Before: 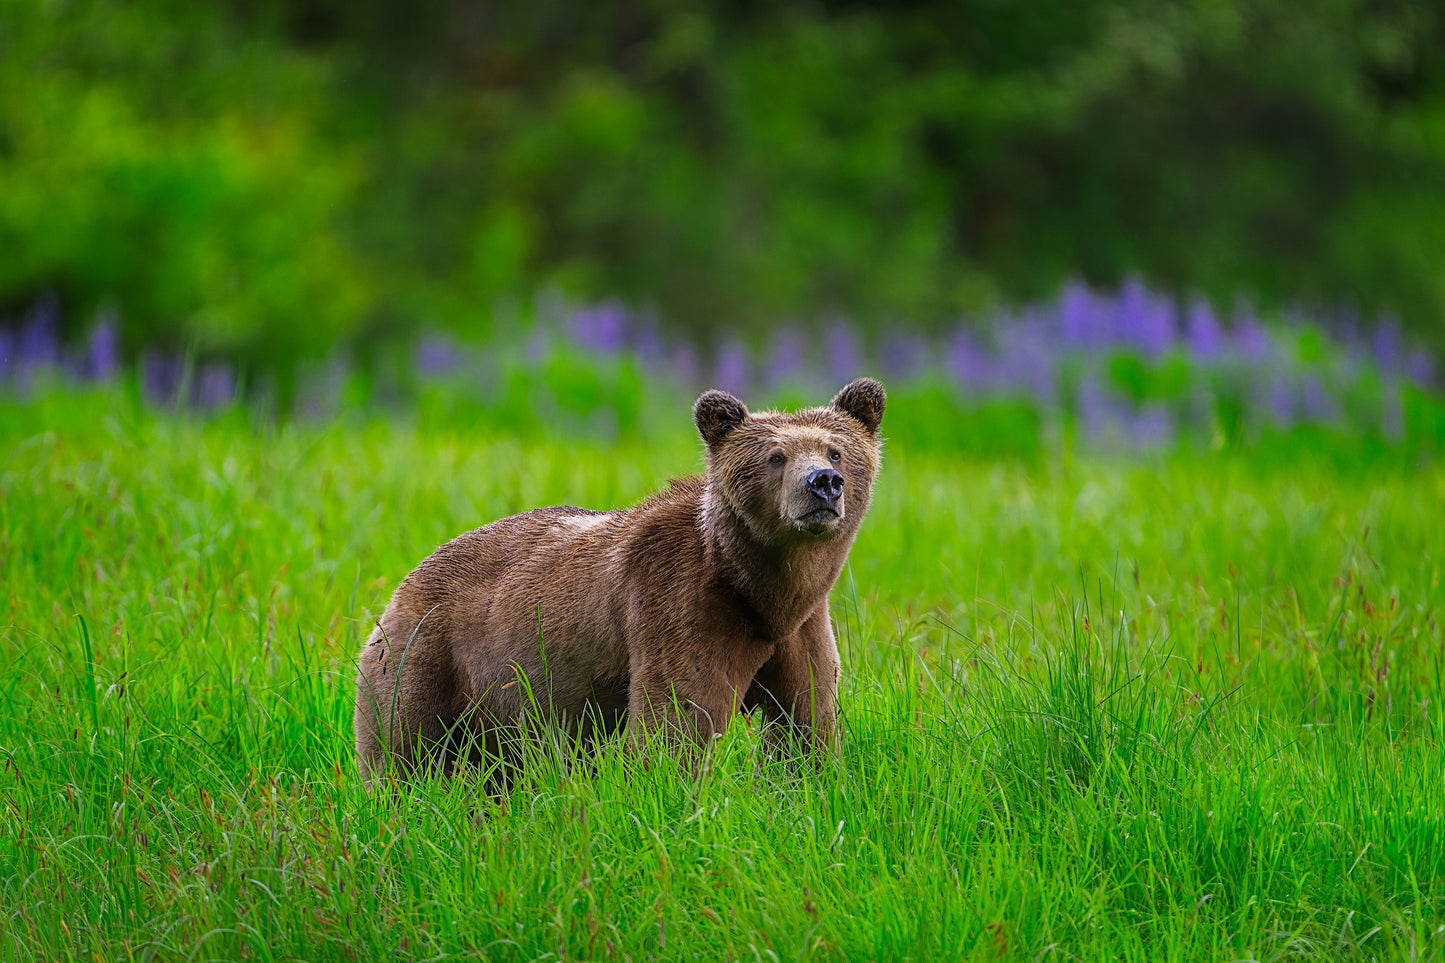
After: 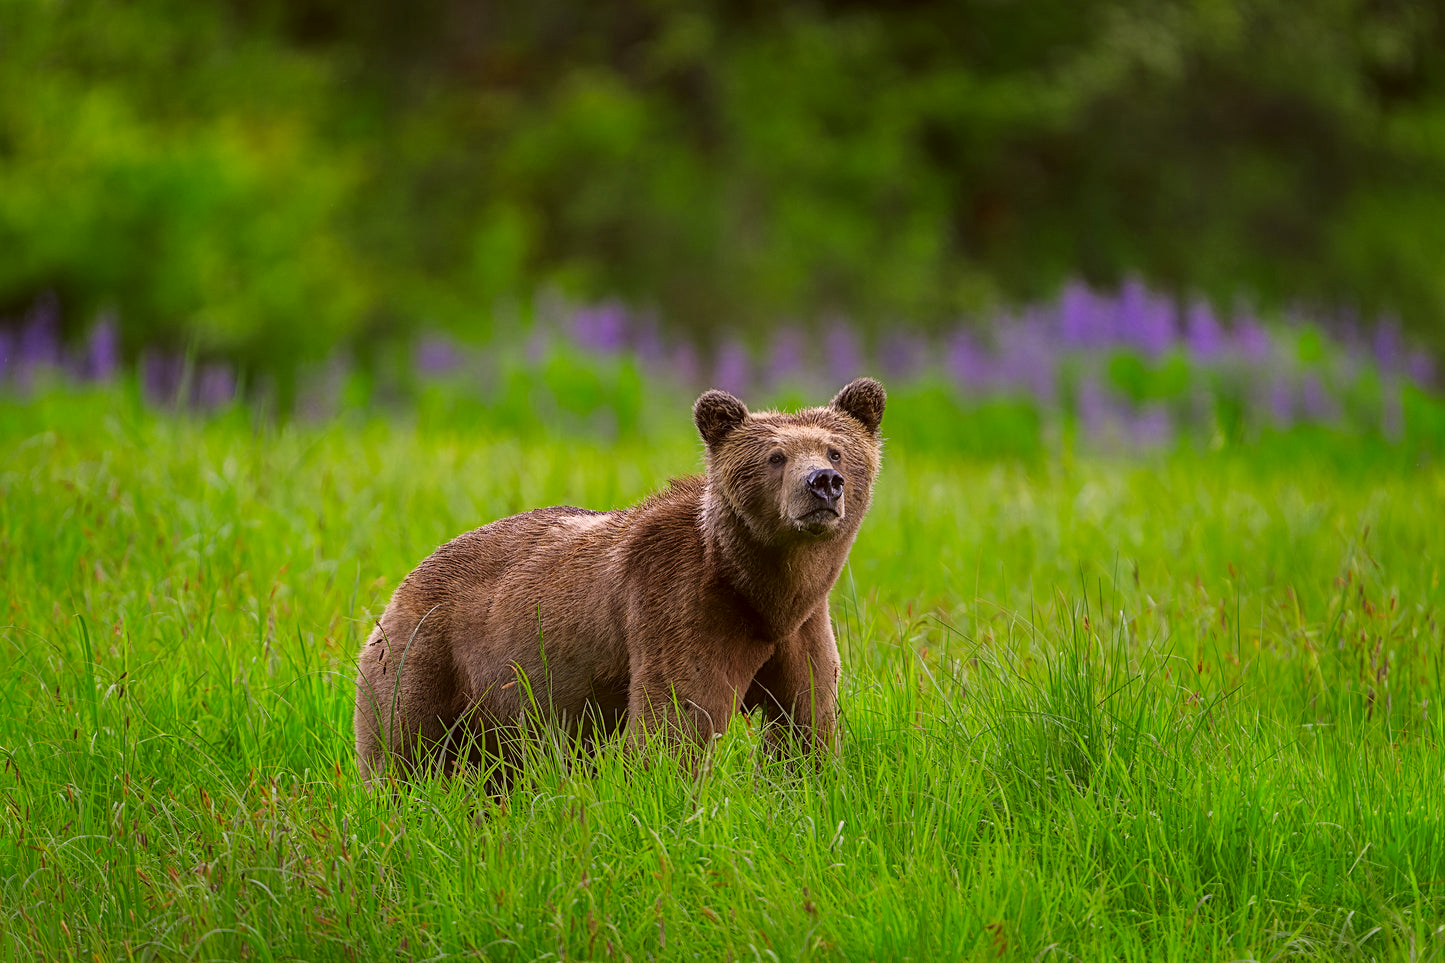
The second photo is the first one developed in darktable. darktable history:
color correction: highlights a* 6.56, highlights b* 8.43, shadows a* 5.94, shadows b* 7.51, saturation 0.905
